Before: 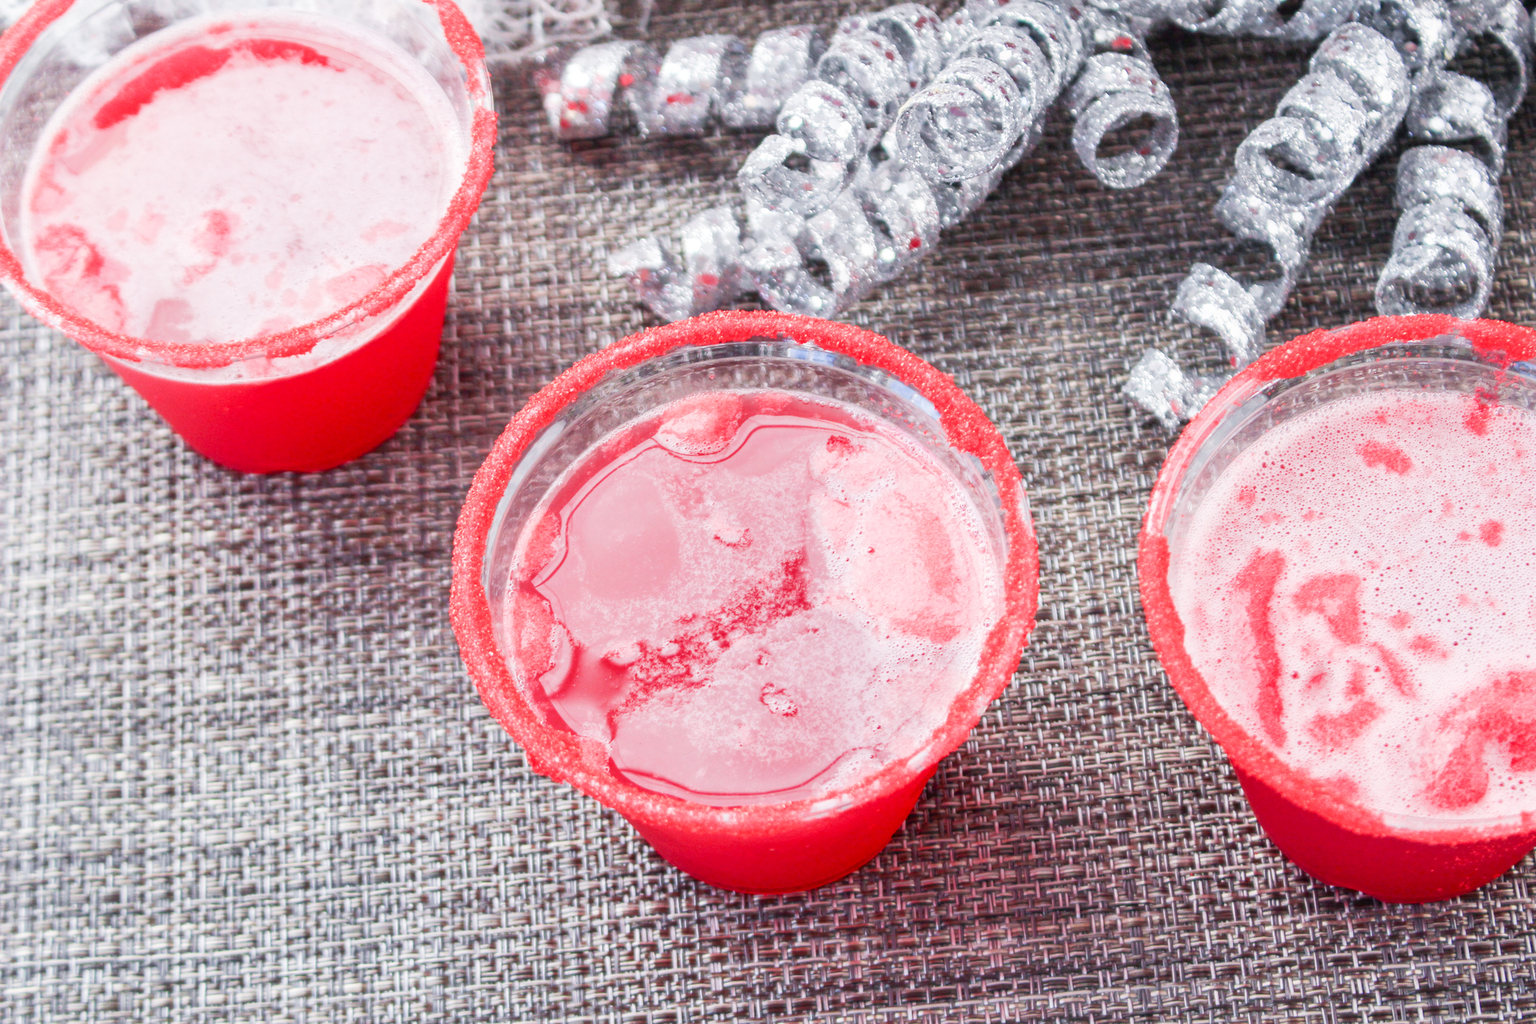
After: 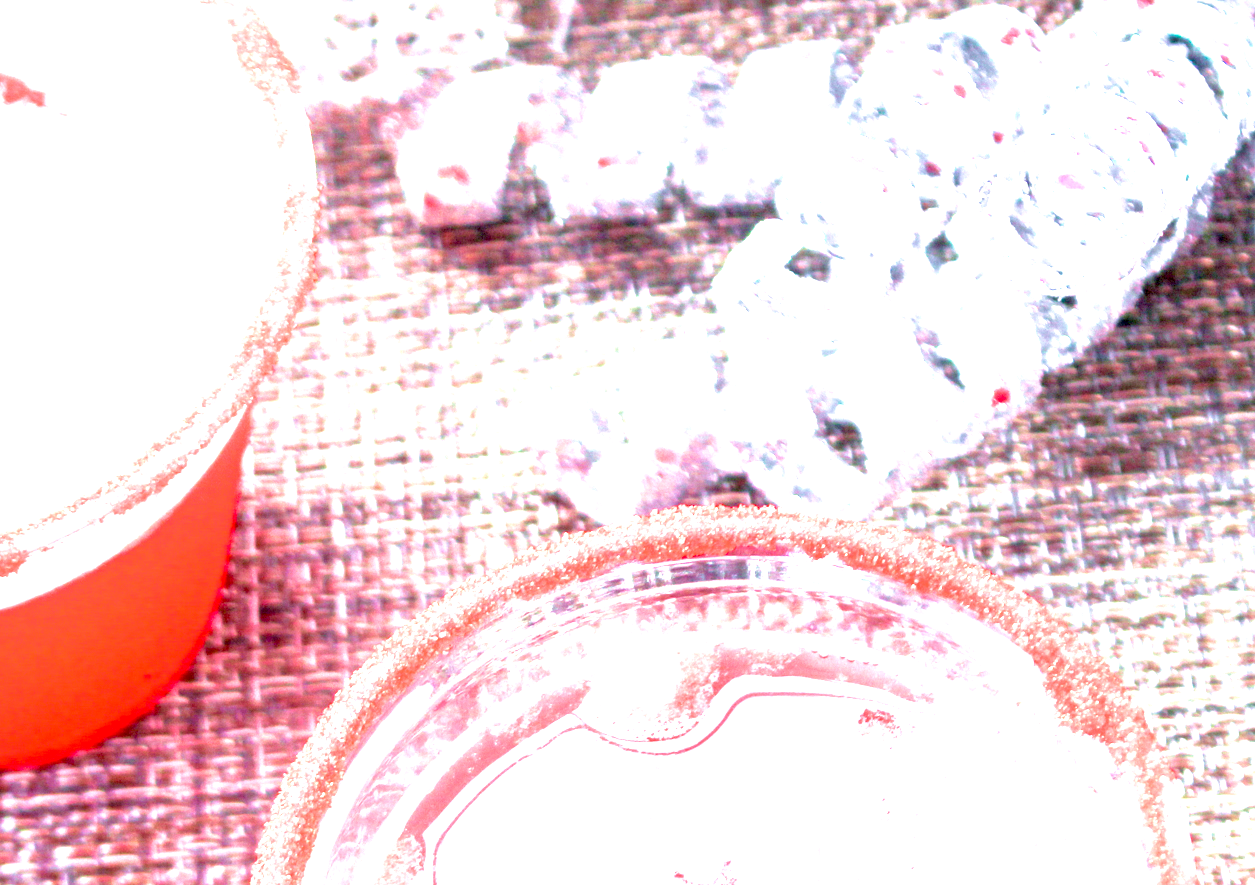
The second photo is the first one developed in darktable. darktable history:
velvia: strength 49.63%
crop: left 19.554%, right 30.207%, bottom 46.882%
exposure: black level correction 0.009, exposure 1.43 EV, compensate exposure bias true, compensate highlight preservation false
color balance rgb: perceptual saturation grading › global saturation 0.135%, perceptual brilliance grading › global brilliance 9.303%, perceptual brilliance grading › shadows 15.651%
